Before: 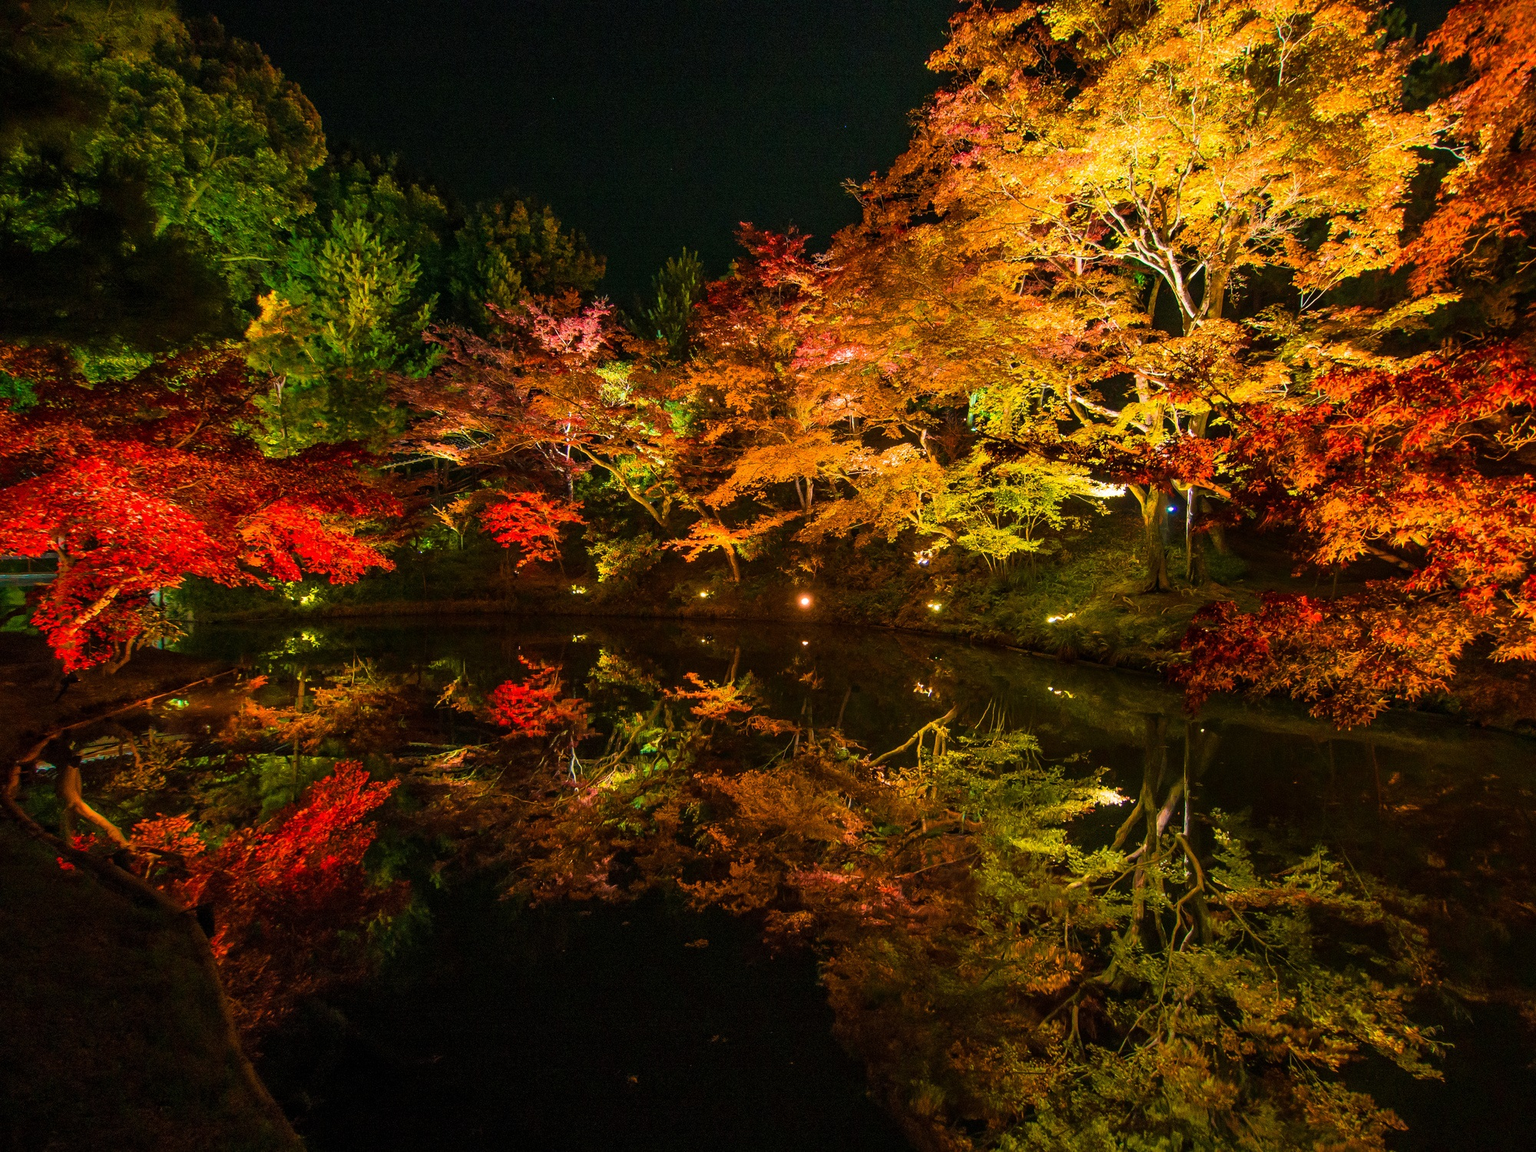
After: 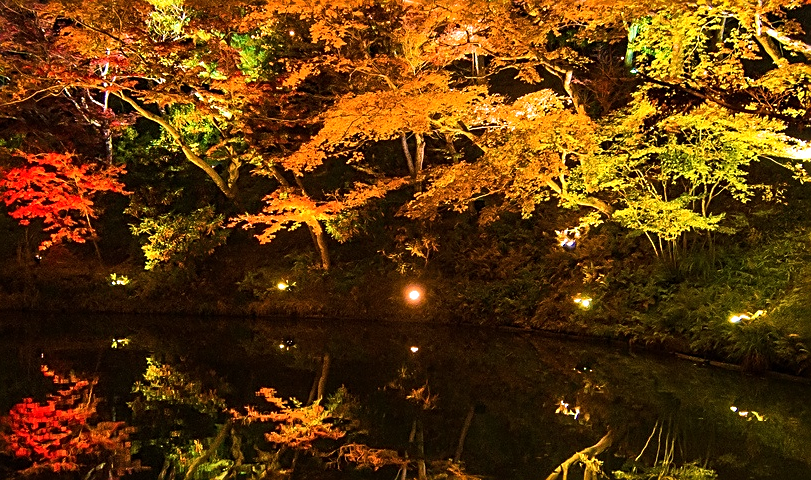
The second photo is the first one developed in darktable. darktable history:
tone equalizer: -8 EV -0.45 EV, -7 EV -0.388 EV, -6 EV -0.306 EV, -5 EV -0.23 EV, -3 EV 0.204 EV, -2 EV 0.307 EV, -1 EV 0.376 EV, +0 EV 0.442 EV, edges refinement/feathering 500, mask exposure compensation -1.57 EV, preserve details no
sharpen: on, module defaults
crop: left 31.715%, top 32.55%, right 27.73%, bottom 35.414%
